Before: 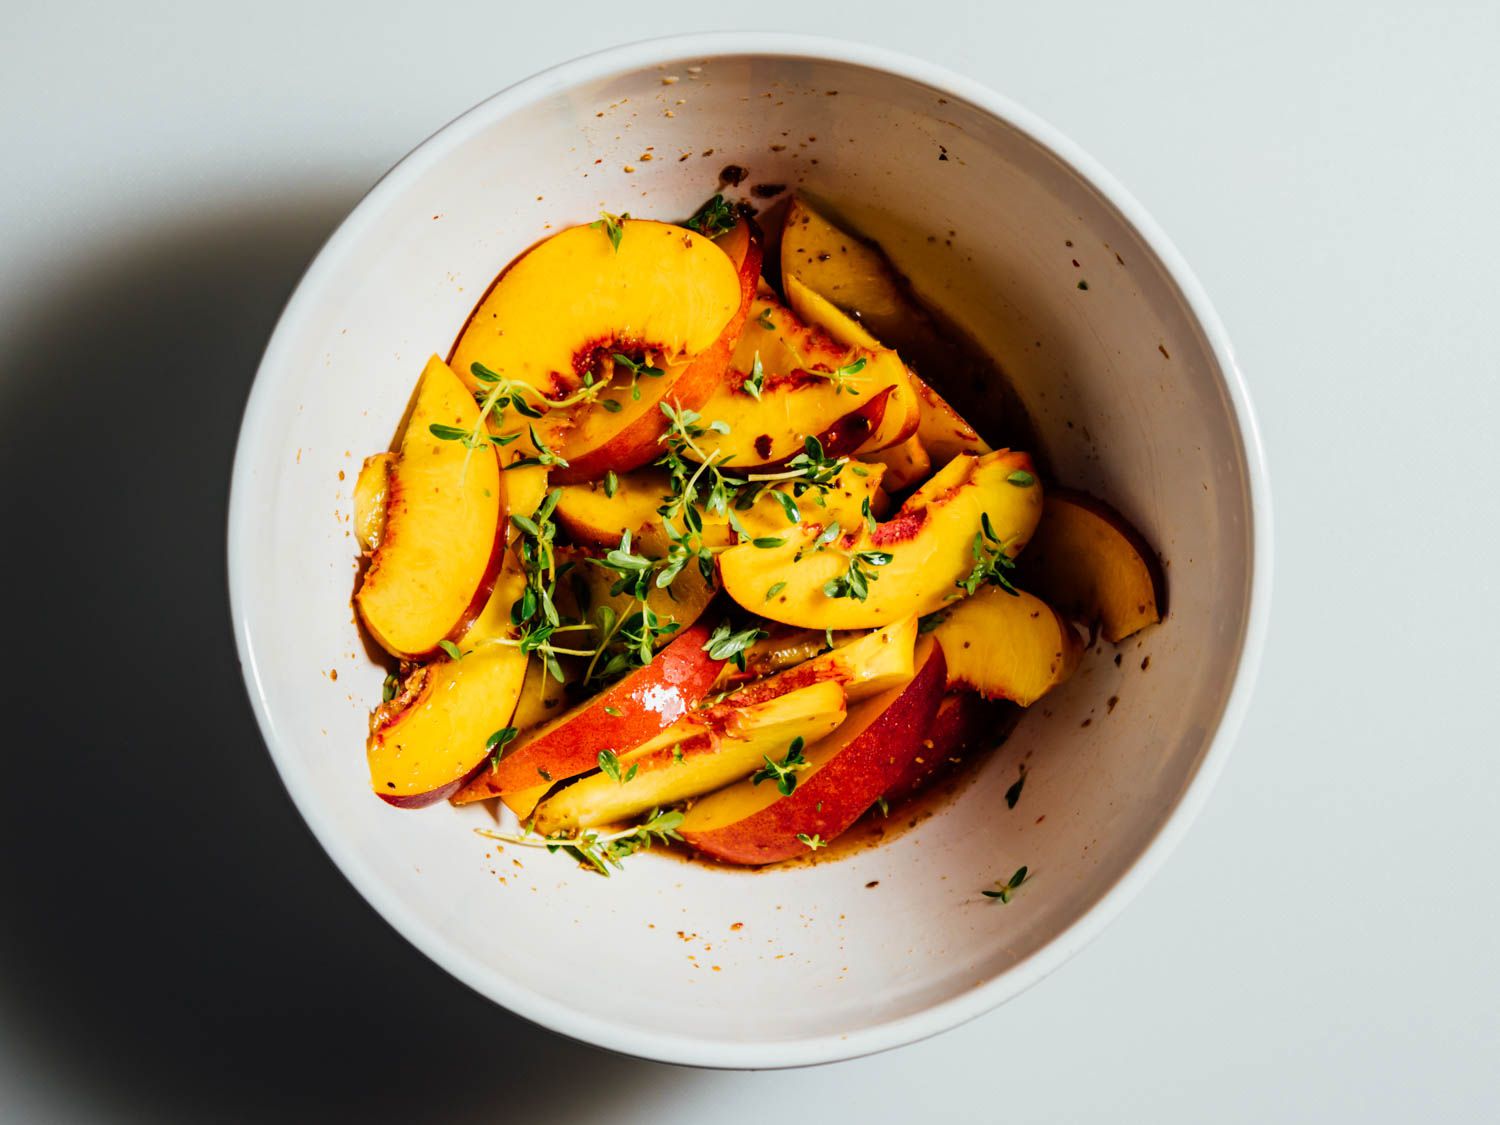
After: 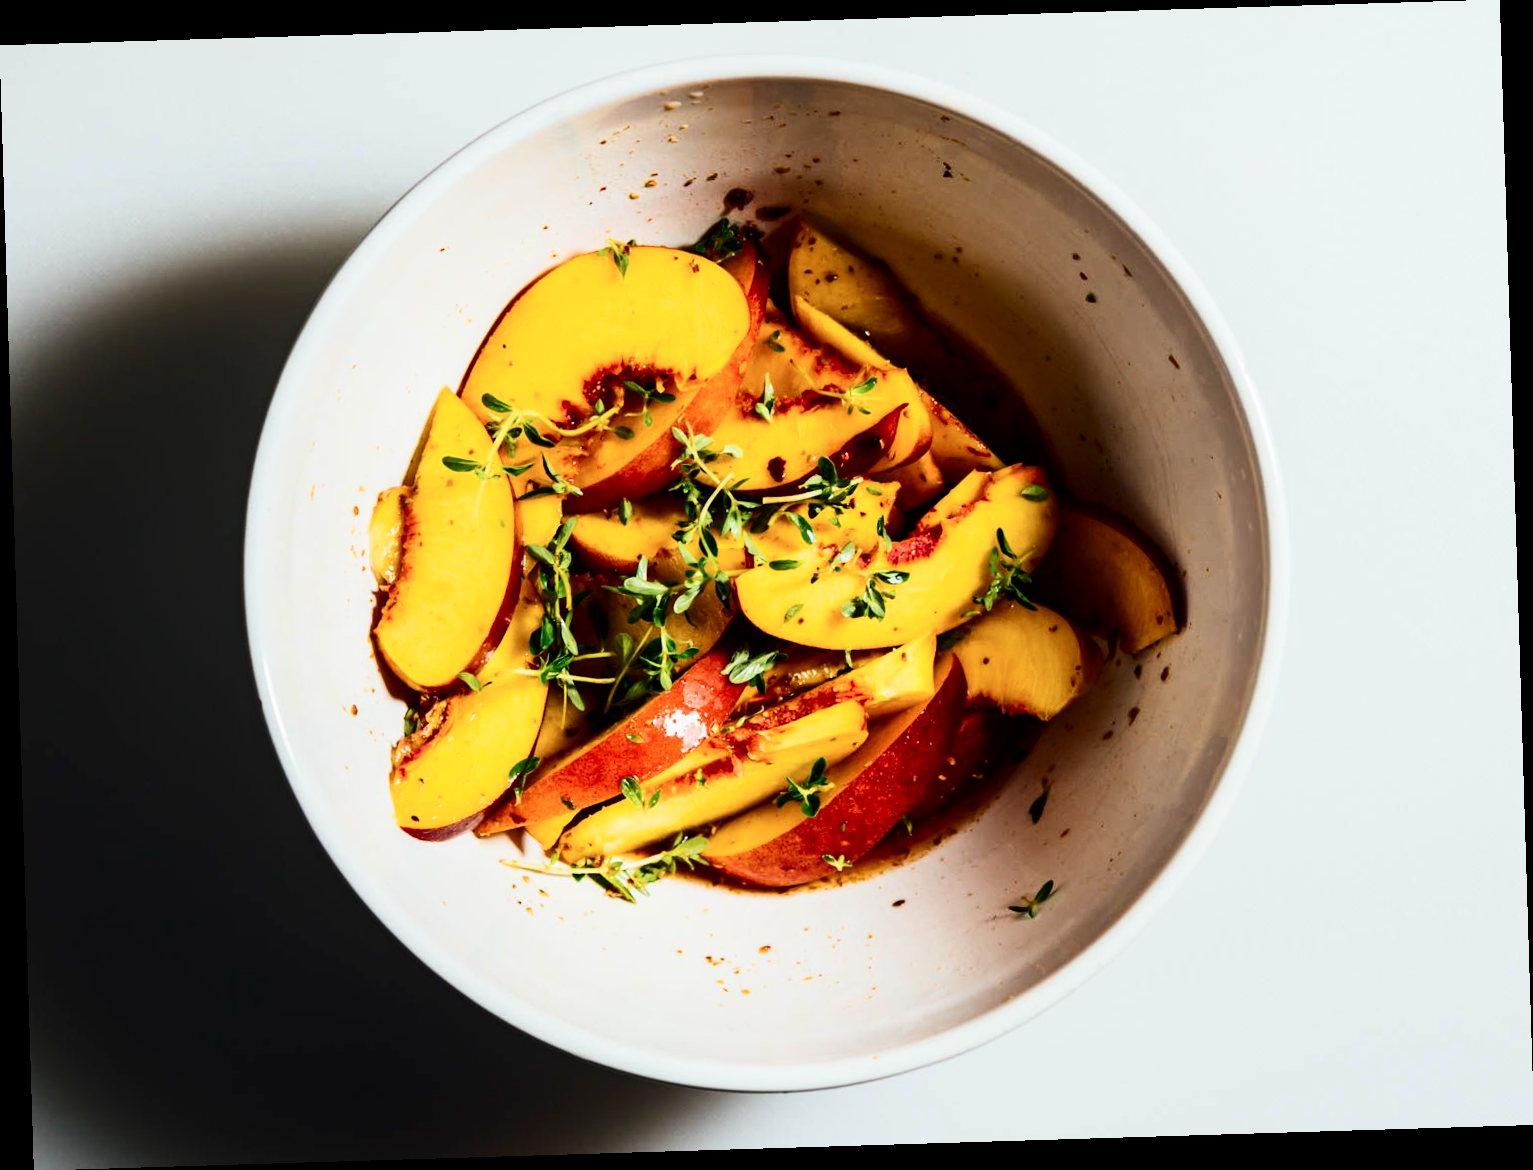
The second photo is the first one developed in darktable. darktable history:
rotate and perspective: rotation -1.75°, automatic cropping off
contrast brightness saturation: contrast 0.28
